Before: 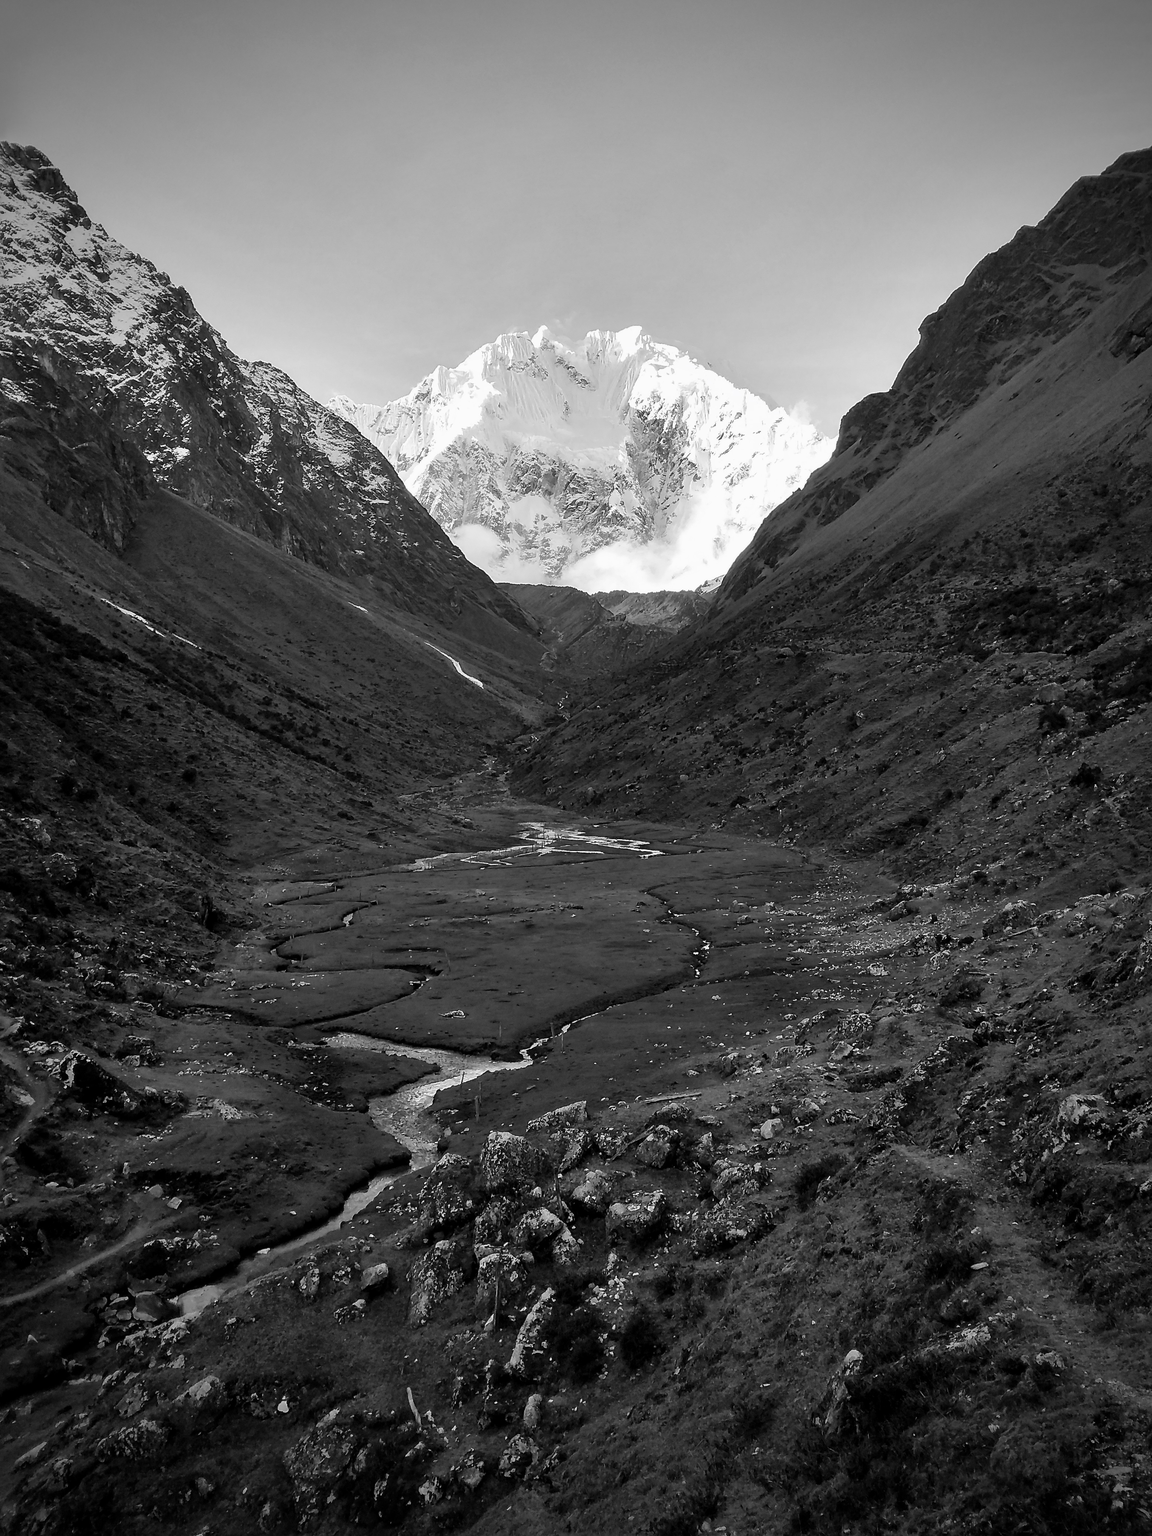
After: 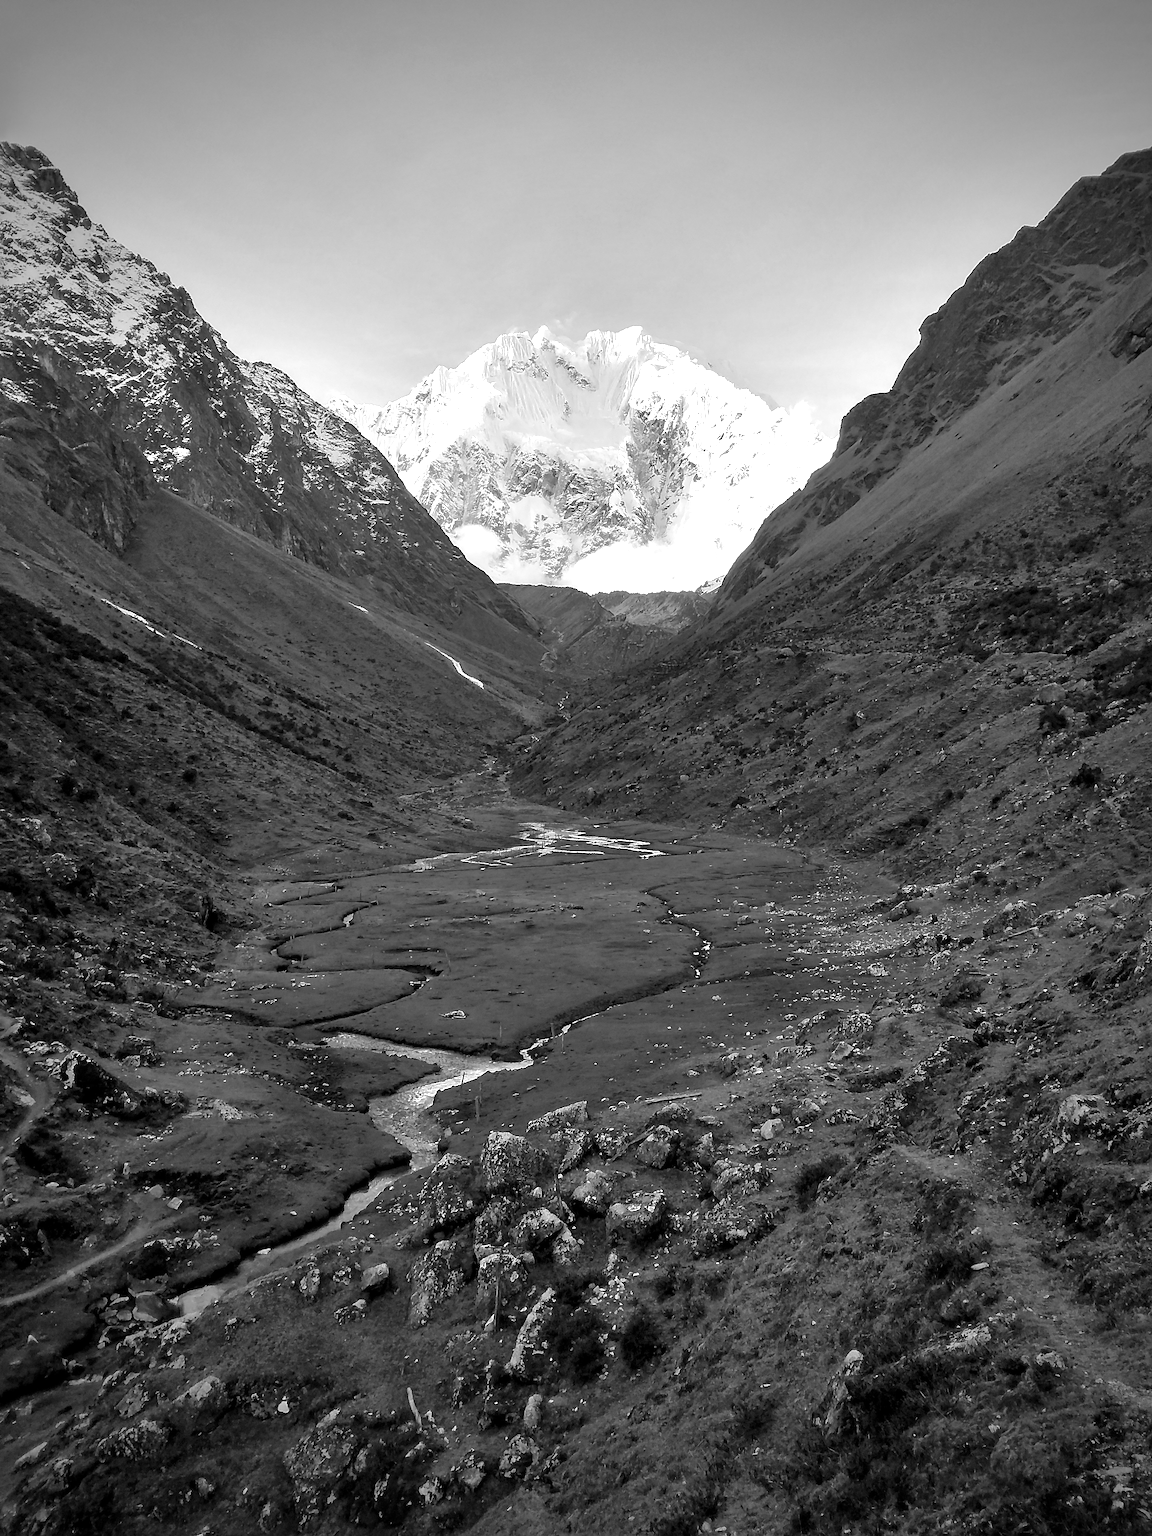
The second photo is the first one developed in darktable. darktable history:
tone equalizer: -8 EV 0.25 EV, -7 EV 0.417 EV, -6 EV 0.417 EV, -5 EV 0.25 EV, -3 EV -0.25 EV, -2 EV -0.417 EV, -1 EV -0.417 EV, +0 EV -0.25 EV, edges refinement/feathering 500, mask exposure compensation -1.57 EV, preserve details guided filter
exposure: exposure 0.785 EV, compensate highlight preservation false
